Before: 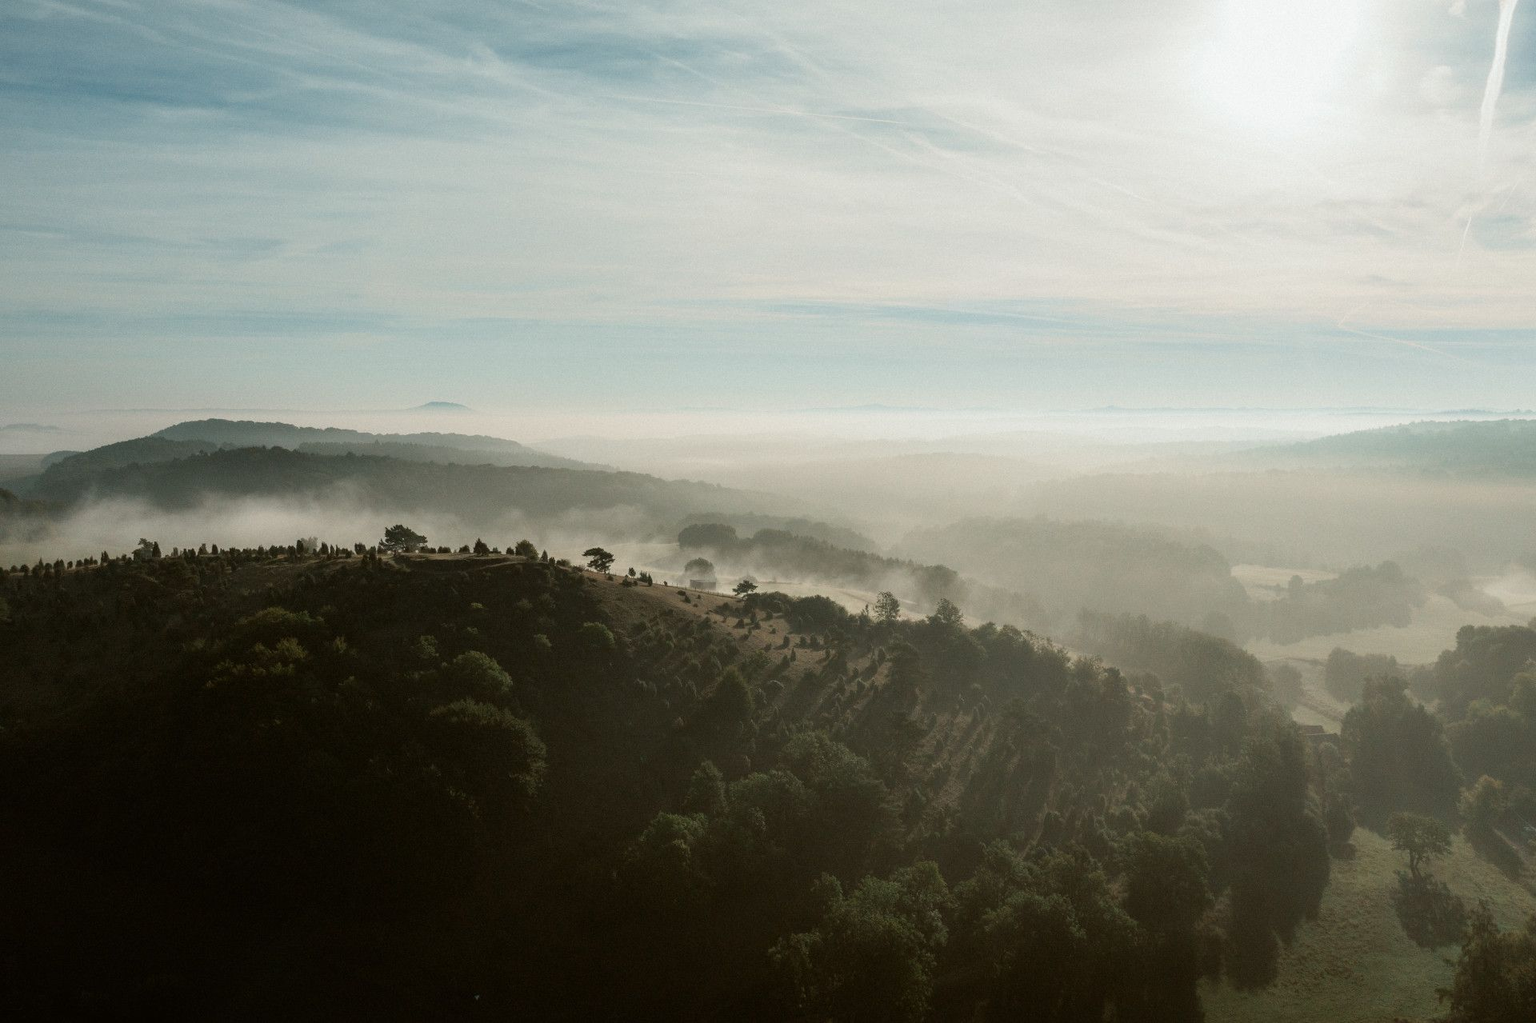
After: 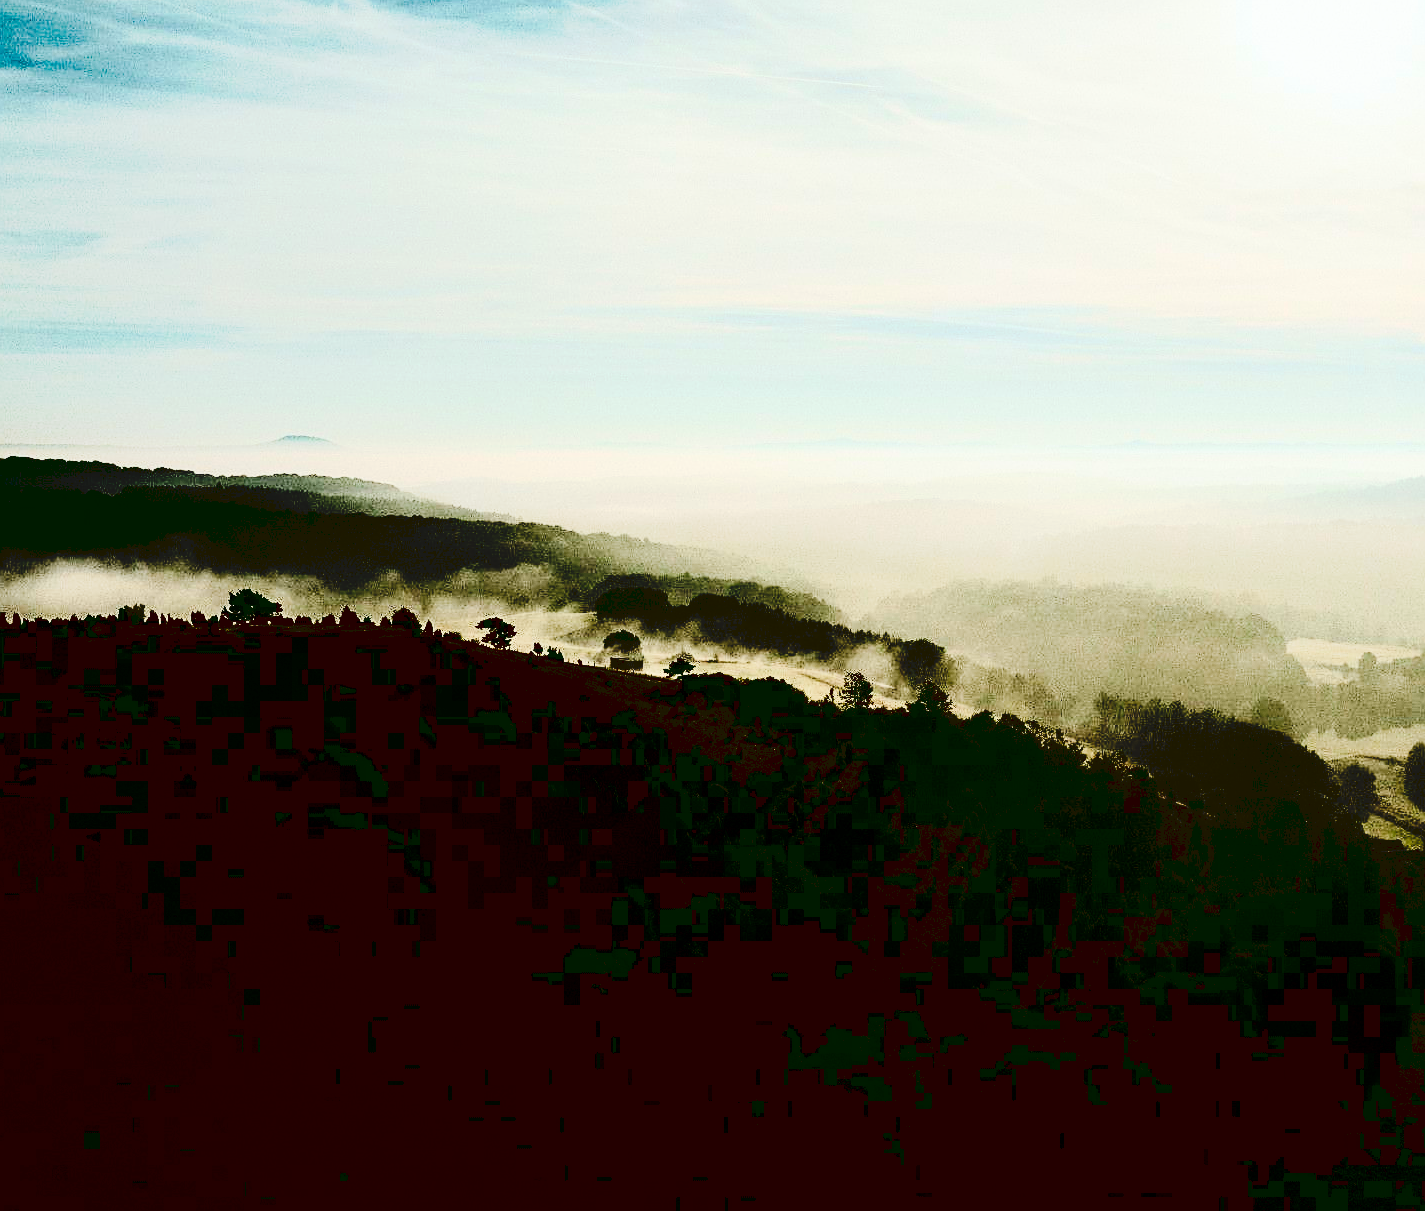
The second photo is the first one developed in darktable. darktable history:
crop and rotate: left 13.15%, top 5.251%, right 12.609%
sharpen: on, module defaults
tone curve: curves: ch0 [(0, 0) (0.003, 0.075) (0.011, 0.079) (0.025, 0.079) (0.044, 0.082) (0.069, 0.085) (0.1, 0.089) (0.136, 0.096) (0.177, 0.105) (0.224, 0.14) (0.277, 0.202) (0.335, 0.304) (0.399, 0.417) (0.468, 0.521) (0.543, 0.636) (0.623, 0.726) (0.709, 0.801) (0.801, 0.878) (0.898, 0.927) (1, 1)], preserve colors none
contrast brightness saturation: contrast 0.77, brightness -1, saturation 1
white balance: emerald 1
